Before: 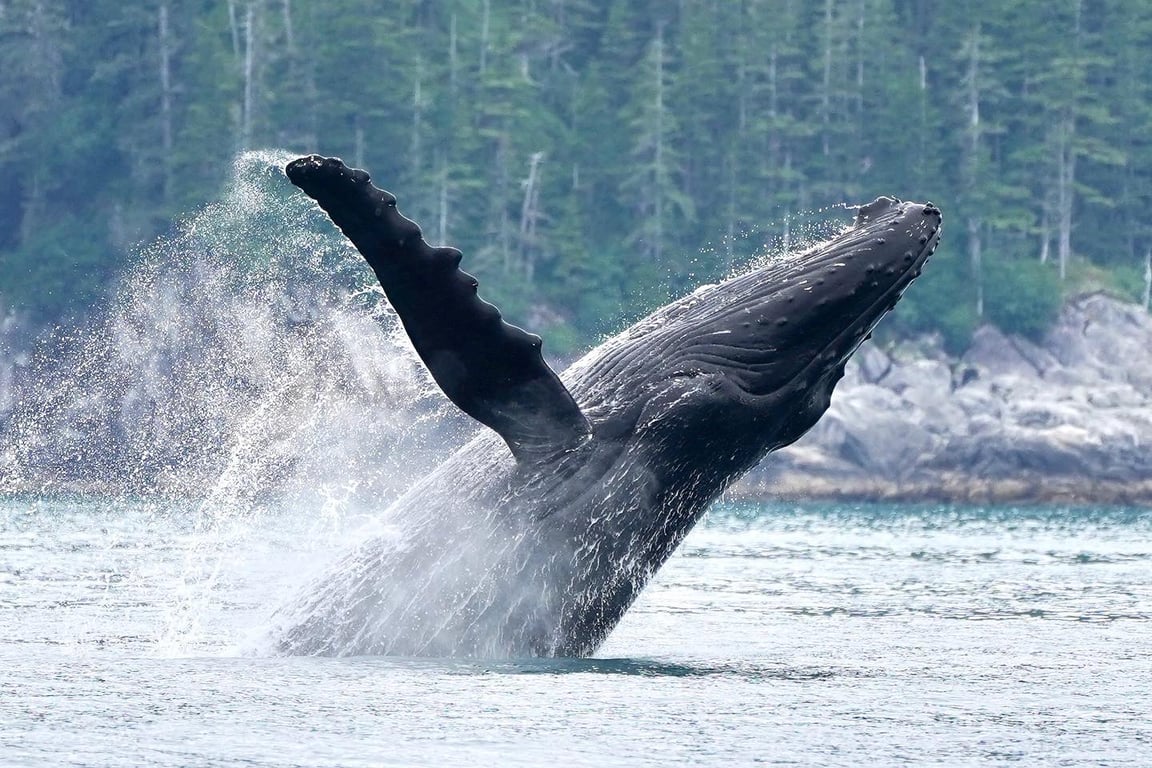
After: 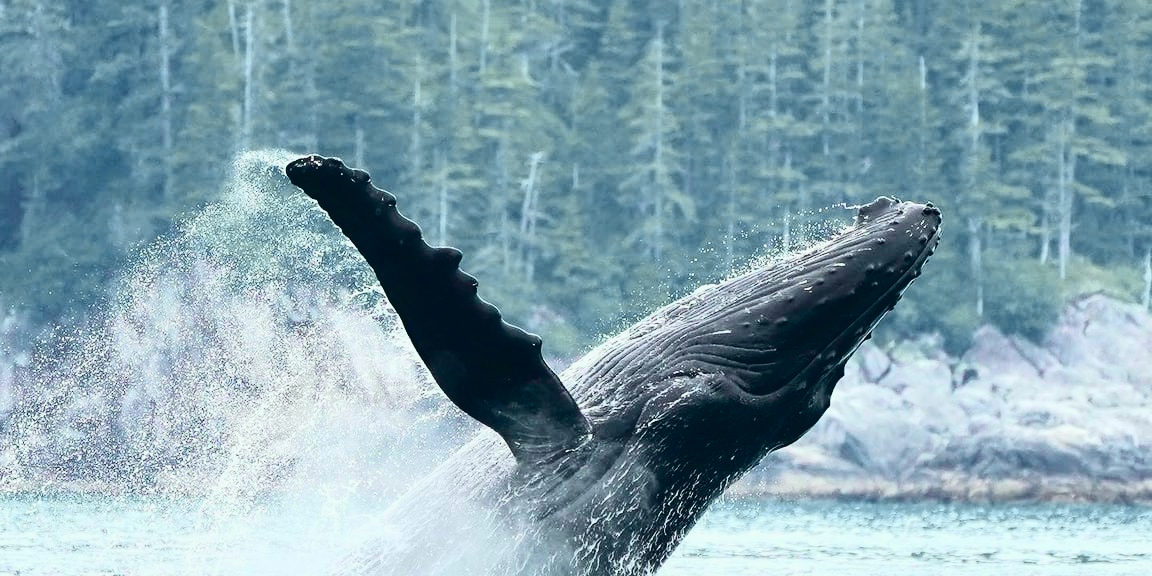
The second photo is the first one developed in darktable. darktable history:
crop: bottom 24.988%
tone curve: curves: ch0 [(0, 0.036) (0.037, 0.042) (0.184, 0.146) (0.438, 0.521) (0.54, 0.668) (0.698, 0.835) (0.856, 0.92) (1, 0.98)]; ch1 [(0, 0) (0.393, 0.415) (0.447, 0.448) (0.482, 0.459) (0.509, 0.496) (0.527, 0.525) (0.571, 0.602) (0.619, 0.671) (0.715, 0.729) (1, 1)]; ch2 [(0, 0) (0.369, 0.388) (0.449, 0.454) (0.499, 0.5) (0.521, 0.517) (0.53, 0.544) (0.561, 0.607) (0.674, 0.735) (1, 1)], color space Lab, independent channels, preserve colors none
